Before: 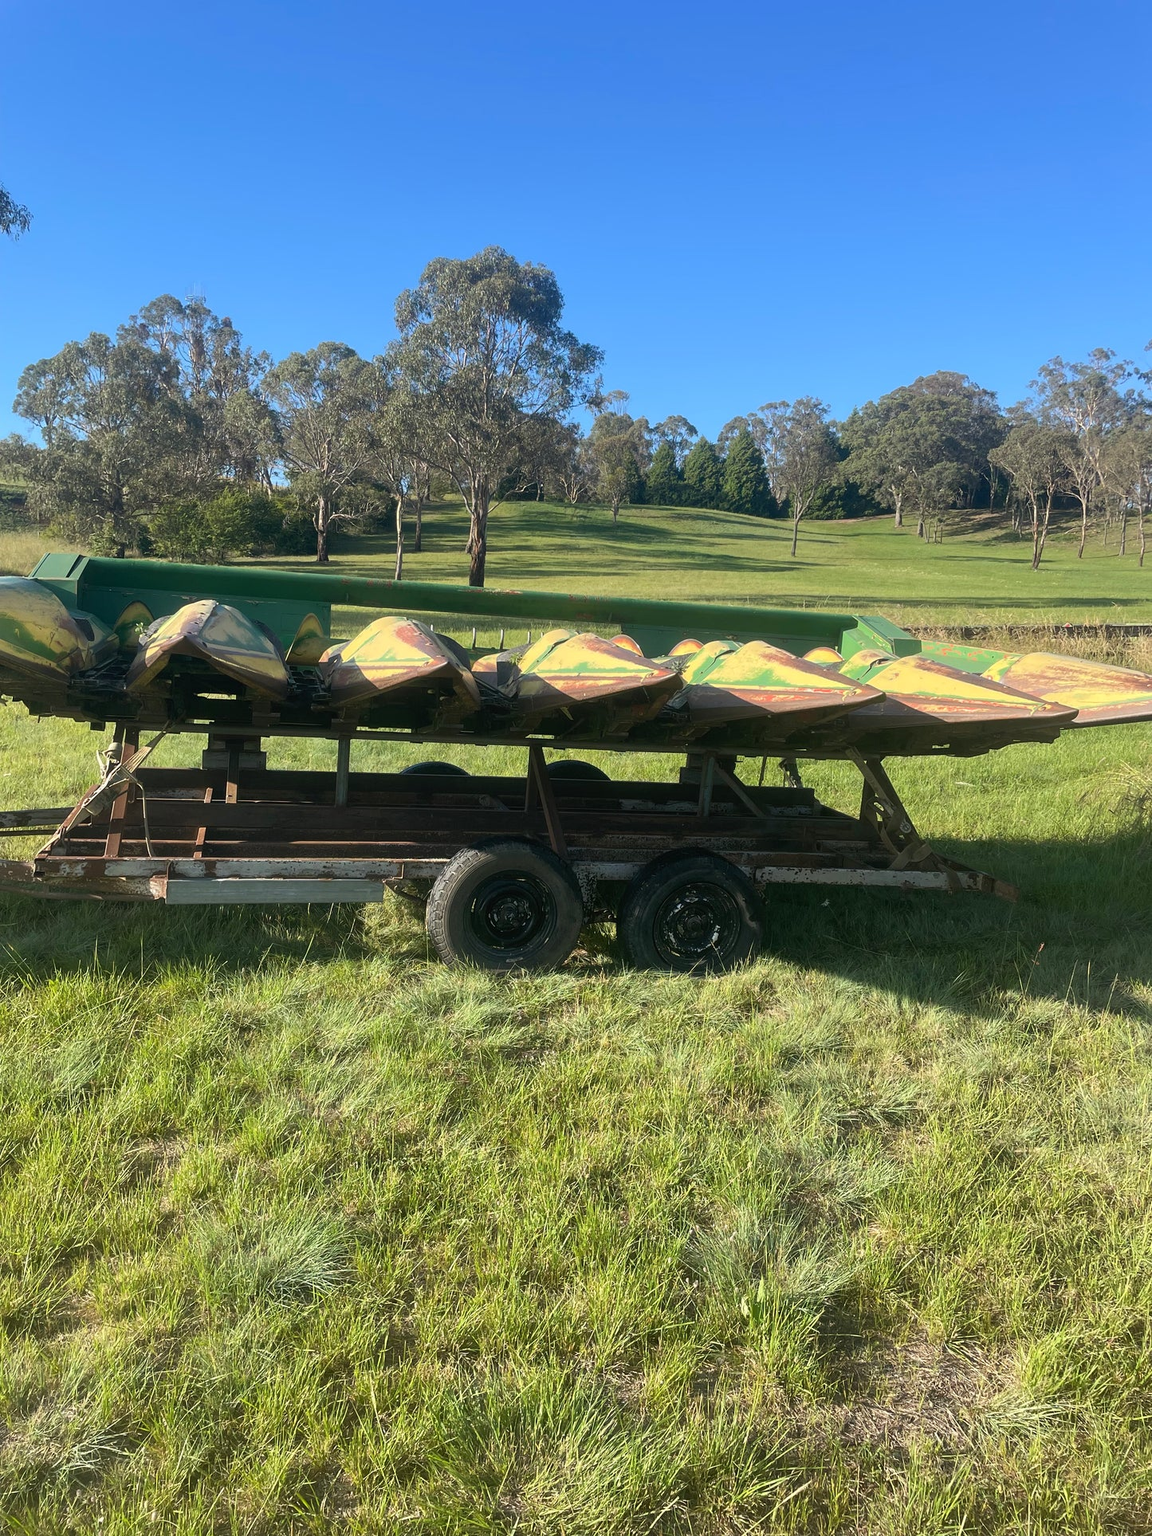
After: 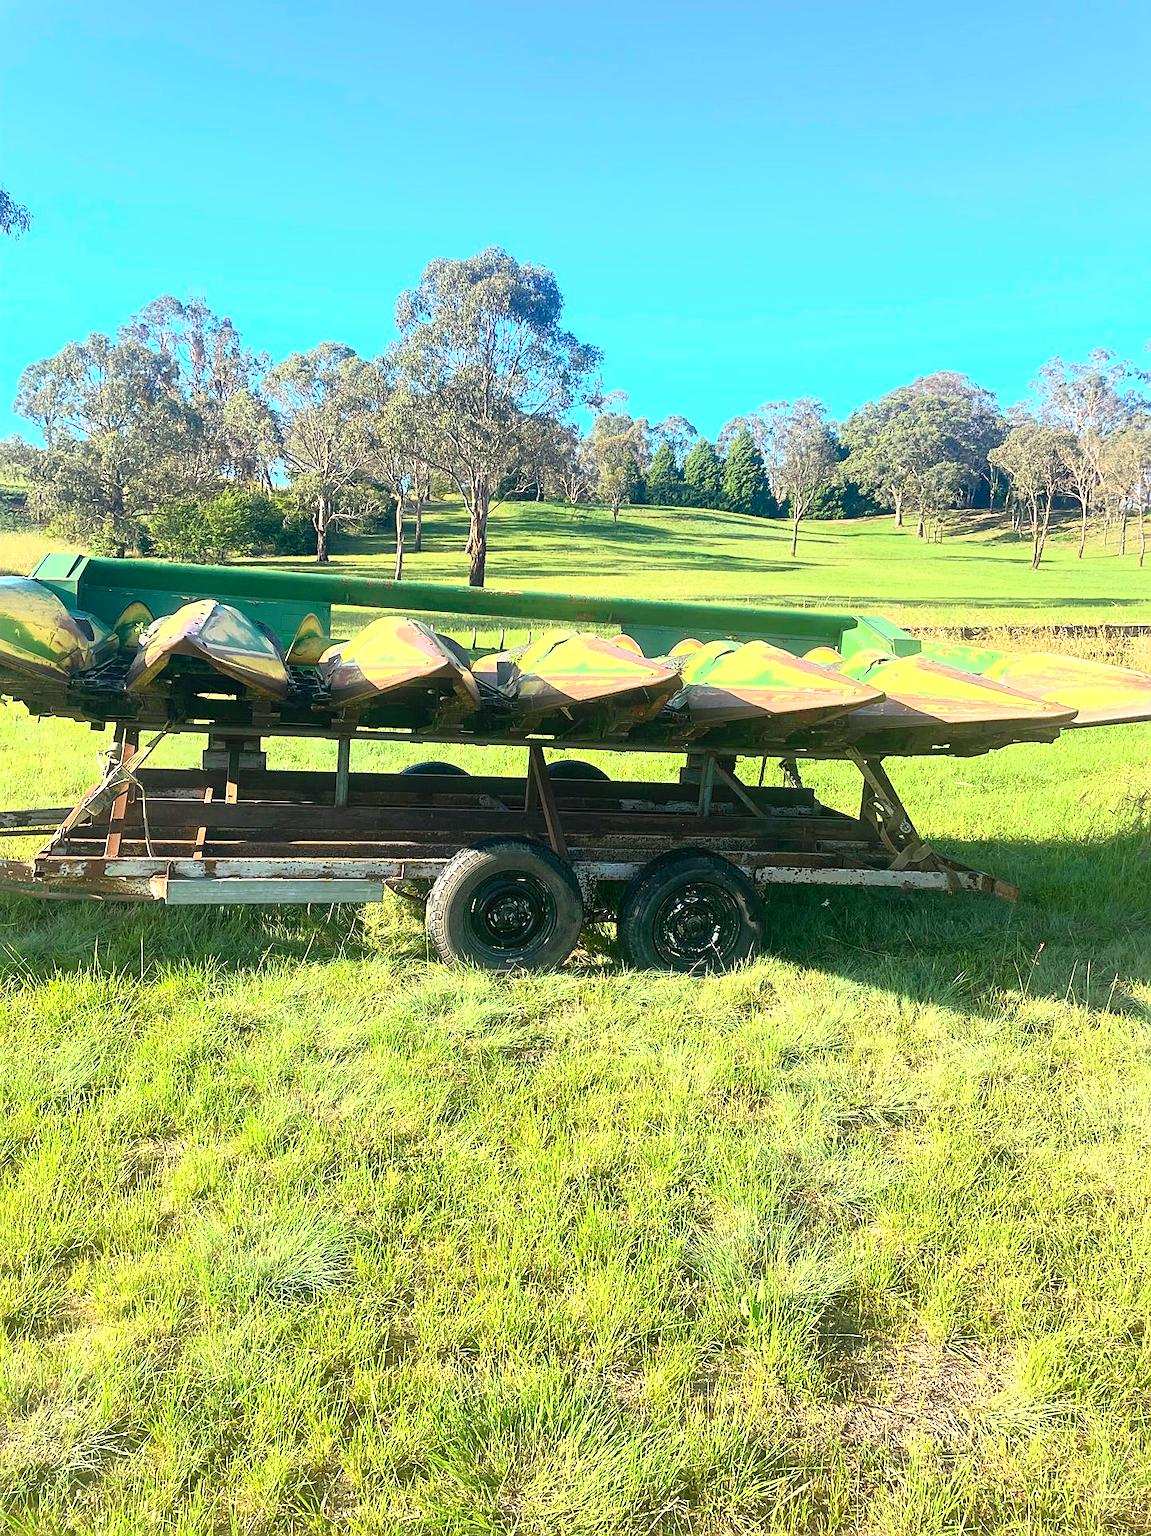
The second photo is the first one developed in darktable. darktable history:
sharpen: on, module defaults
exposure: black level correction 0, exposure 1.104 EV, compensate highlight preservation false
tone equalizer: smoothing 1
tone curve: curves: ch0 [(0, 0) (0.091, 0.077) (0.517, 0.574) (0.745, 0.82) (0.844, 0.908) (0.909, 0.942) (1, 0.973)]; ch1 [(0, 0) (0.437, 0.404) (0.5, 0.5) (0.534, 0.546) (0.58, 0.603) (0.616, 0.649) (1, 1)]; ch2 [(0, 0) (0.442, 0.415) (0.5, 0.5) (0.535, 0.547) (0.585, 0.62) (1, 1)], color space Lab, independent channels
